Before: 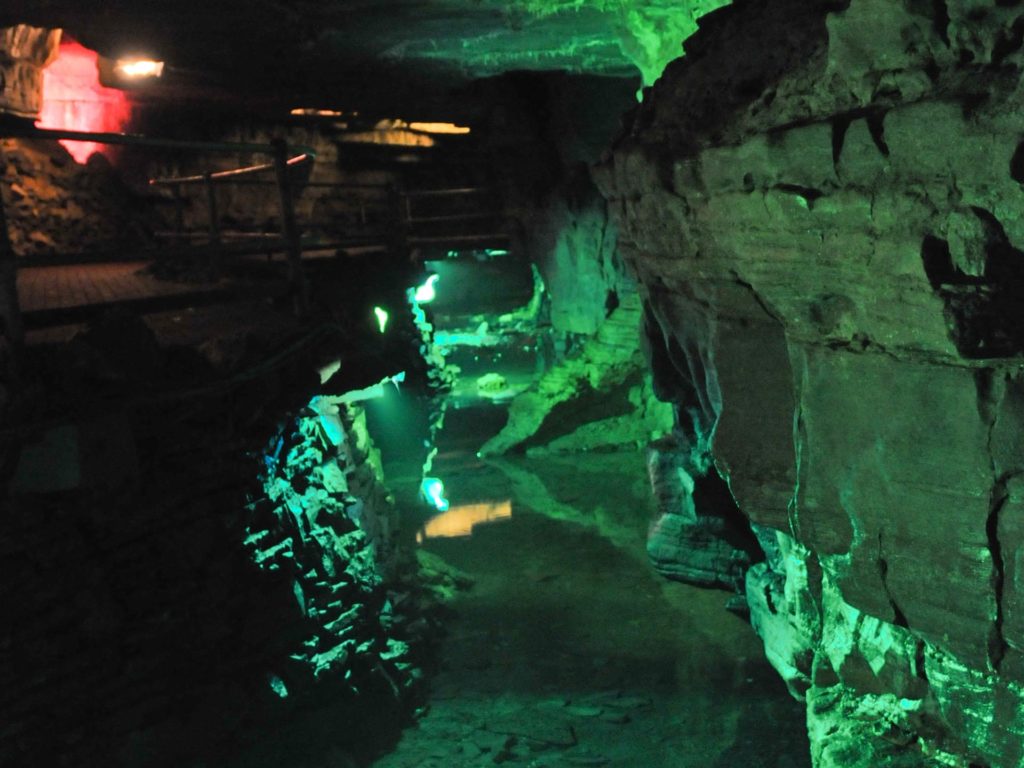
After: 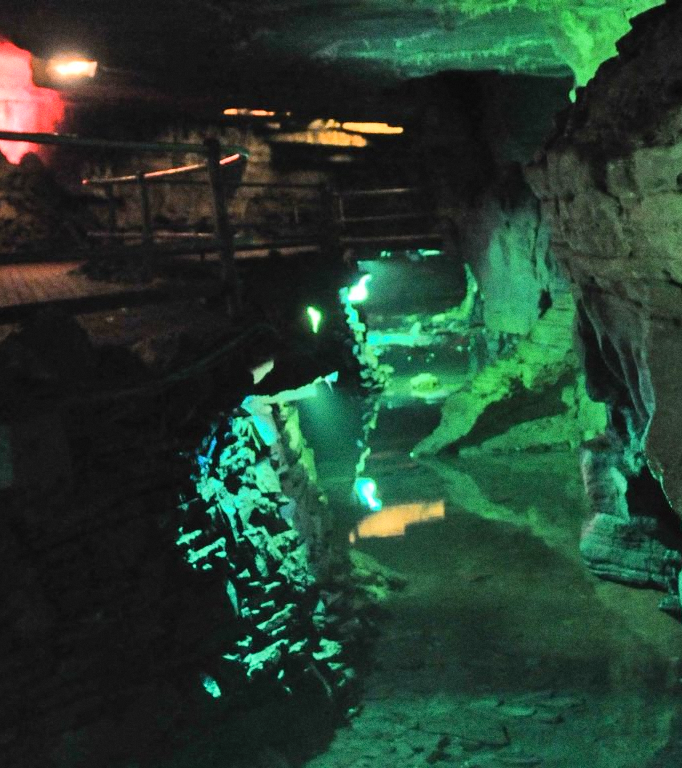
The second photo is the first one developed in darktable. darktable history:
shadows and highlights: low approximation 0.01, soften with gaussian
grain: coarseness 3.21 ISO
crop and rotate: left 6.617%, right 26.717%
